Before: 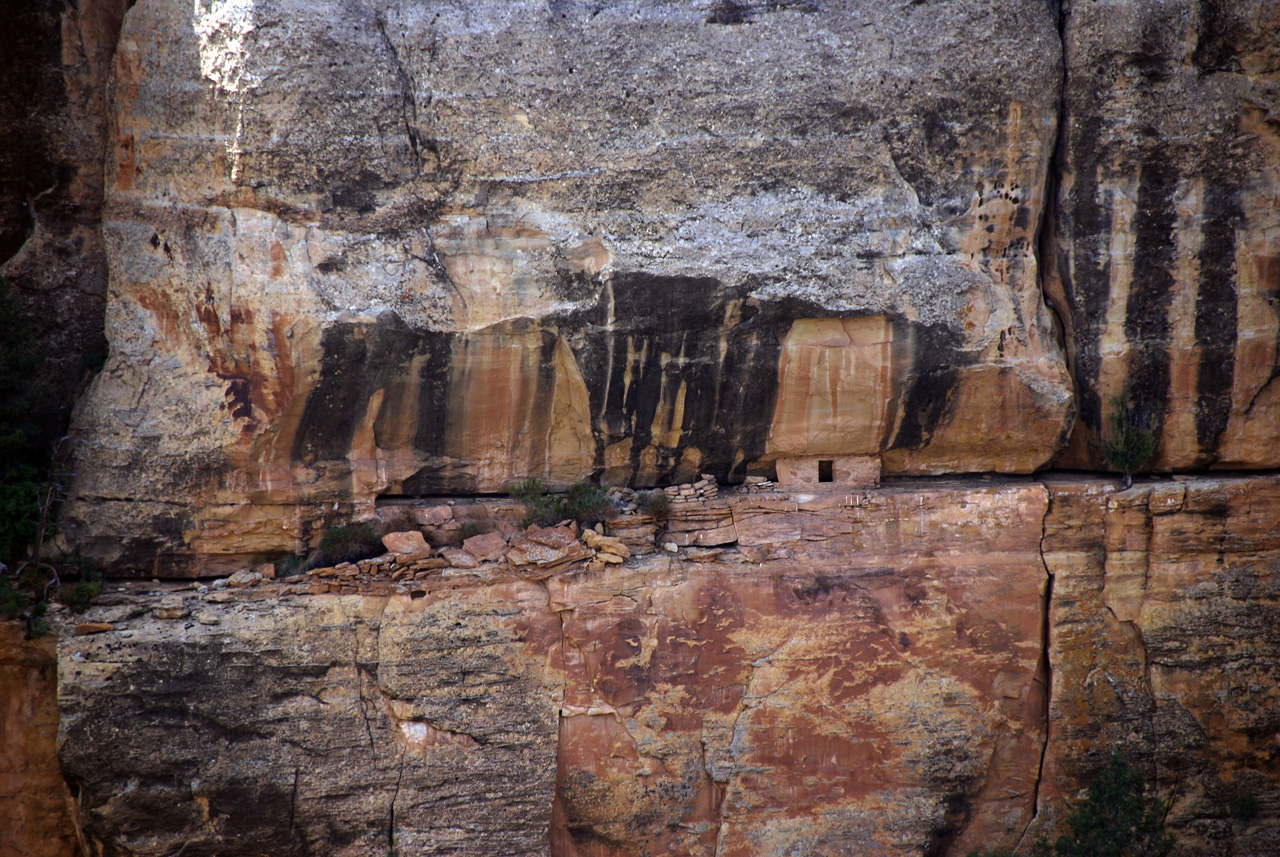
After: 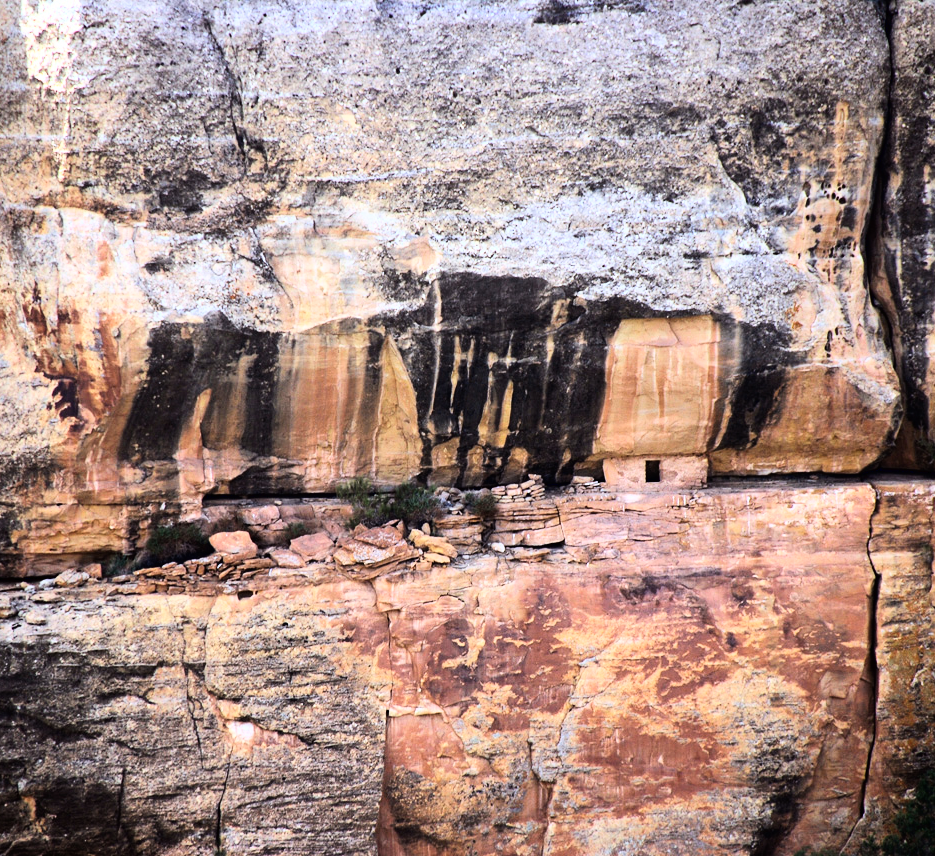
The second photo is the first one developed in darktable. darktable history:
crop: left 13.539%, right 13.338%
base curve: curves: ch0 [(0, 0) (0.007, 0.004) (0.027, 0.03) (0.046, 0.07) (0.207, 0.54) (0.442, 0.872) (0.673, 0.972) (1, 1)]
